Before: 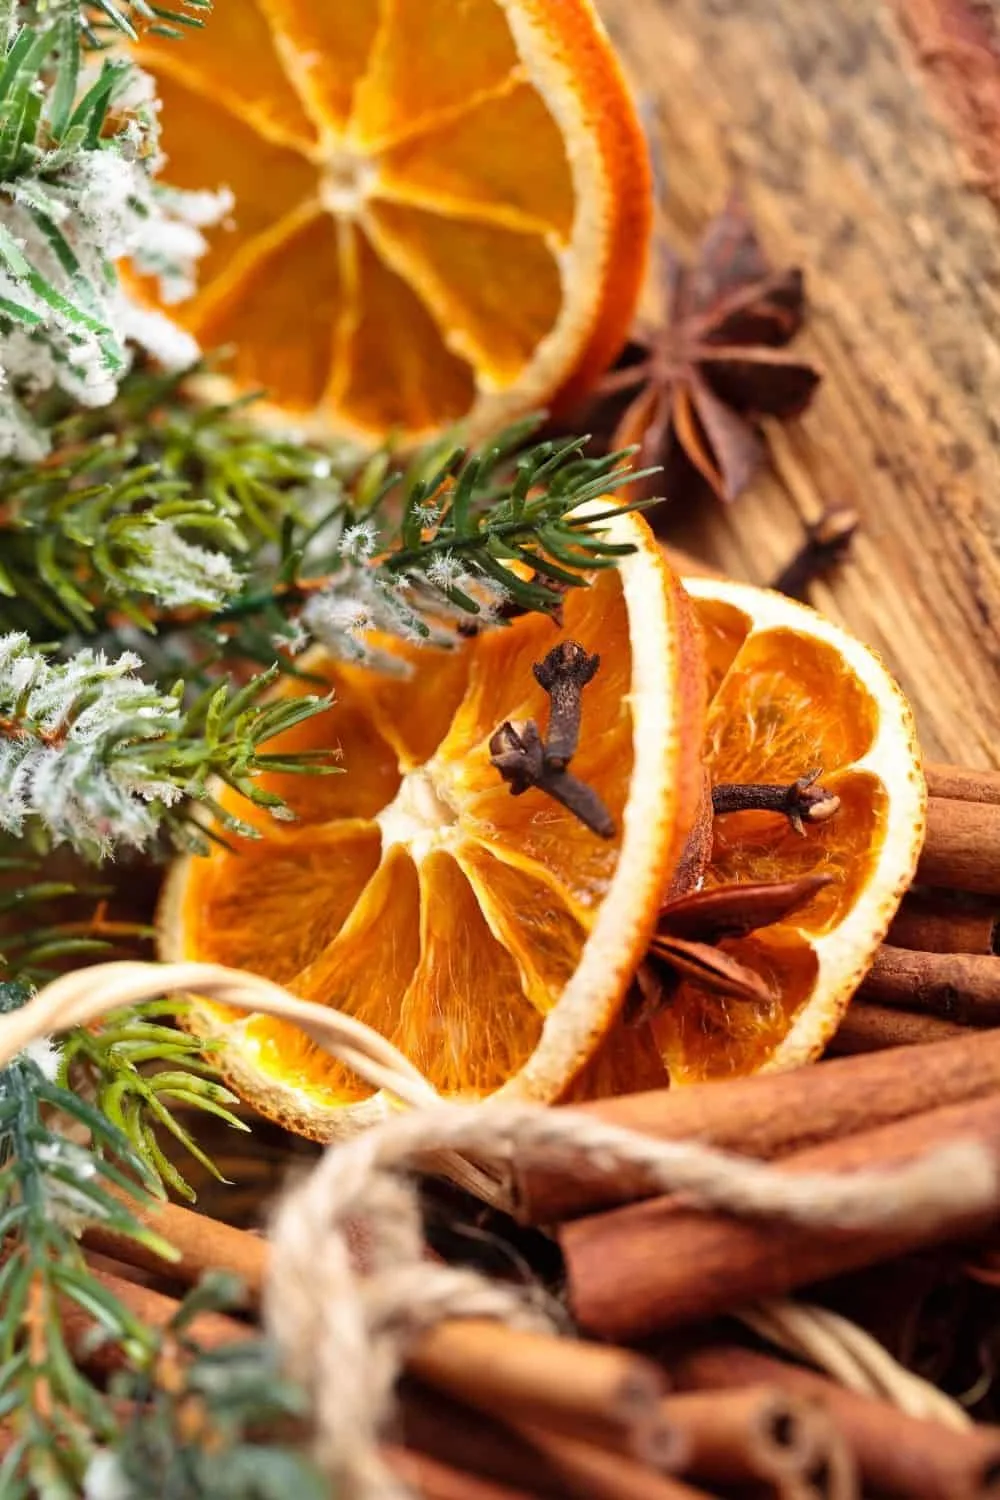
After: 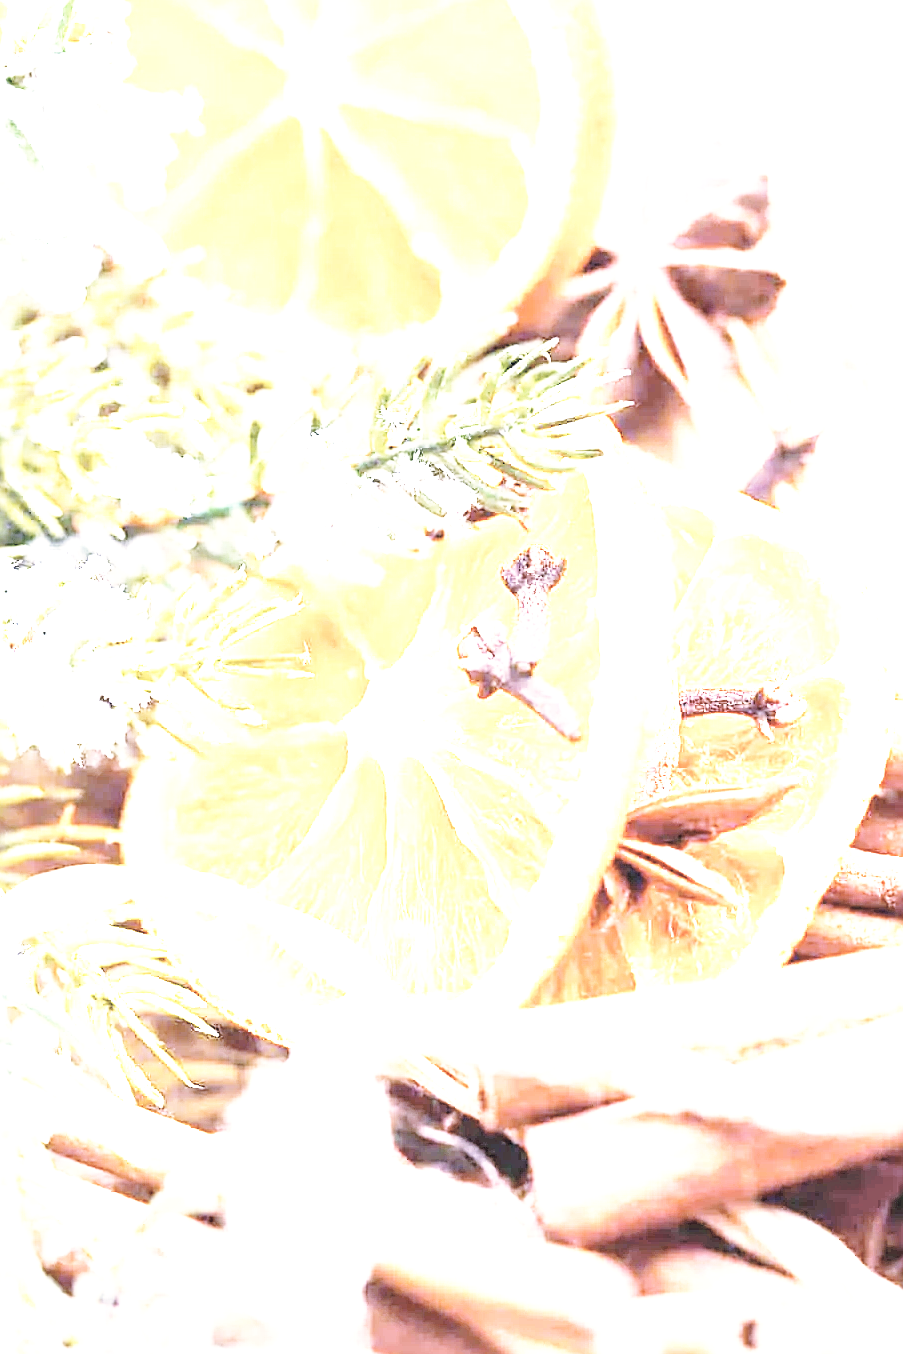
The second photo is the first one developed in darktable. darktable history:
exposure: black level correction 0, exposure 4 EV, compensate exposure bias true, compensate highlight preservation false
crop: left 3.305%, top 6.436%, right 6.389%, bottom 3.258%
white balance: red 0.98, blue 1.61
contrast brightness saturation: brightness 0.18, saturation -0.5
local contrast: on, module defaults
sharpen: on, module defaults
base curve: curves: ch0 [(0, 0) (0.036, 0.037) (0.121, 0.228) (0.46, 0.76) (0.859, 0.983) (1, 1)], preserve colors none
color correction: highlights a* 0.207, highlights b* 2.7, shadows a* -0.874, shadows b* -4.78
